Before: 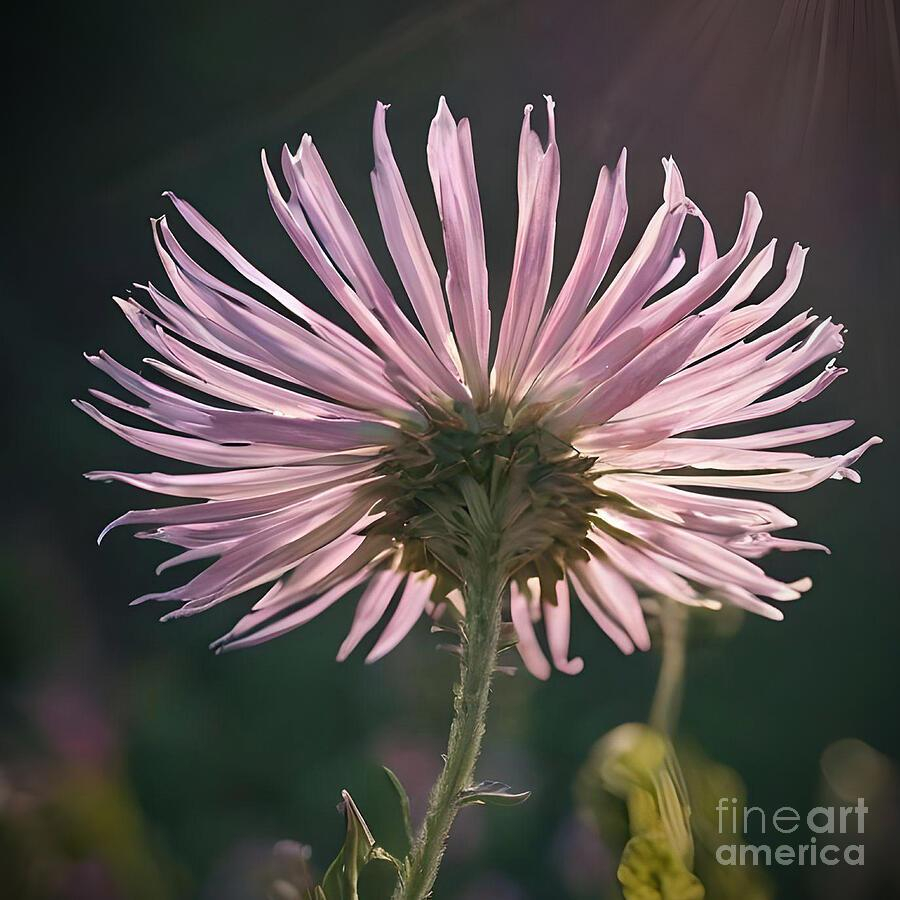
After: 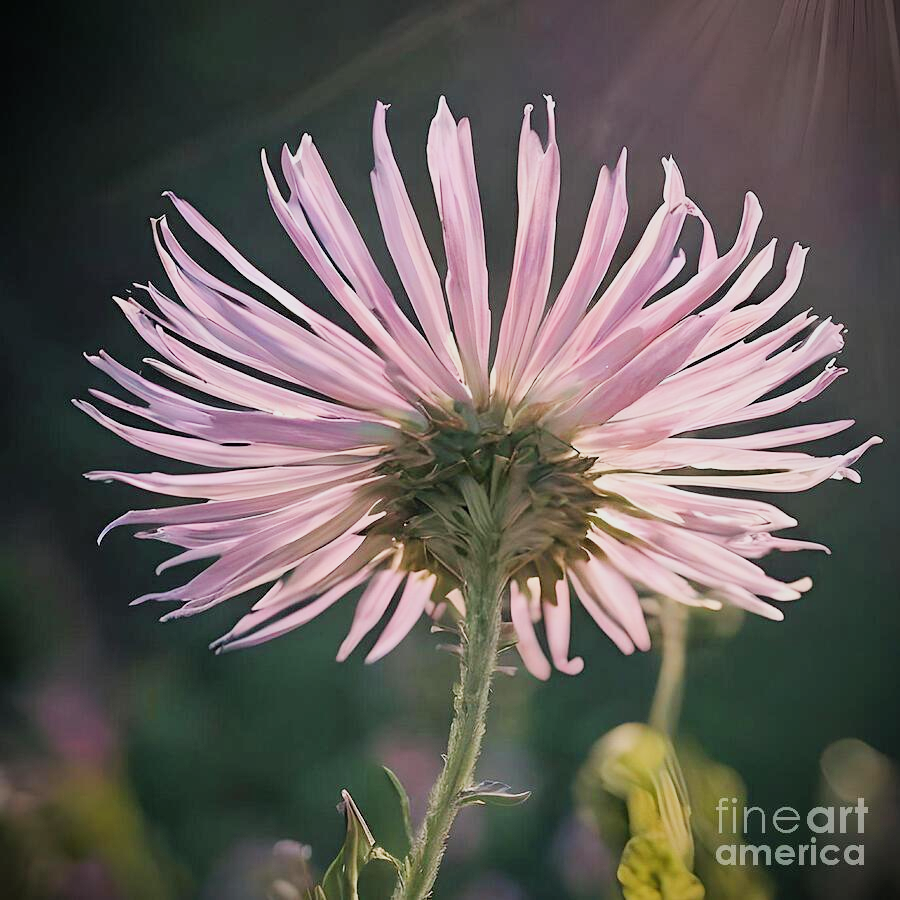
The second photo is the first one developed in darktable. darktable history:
filmic rgb: black relative exposure -8.54 EV, white relative exposure 5.52 EV, hardness 3.39, contrast 1.016
exposure: black level correction 0, exposure 0.9 EV, compensate highlight preservation false
